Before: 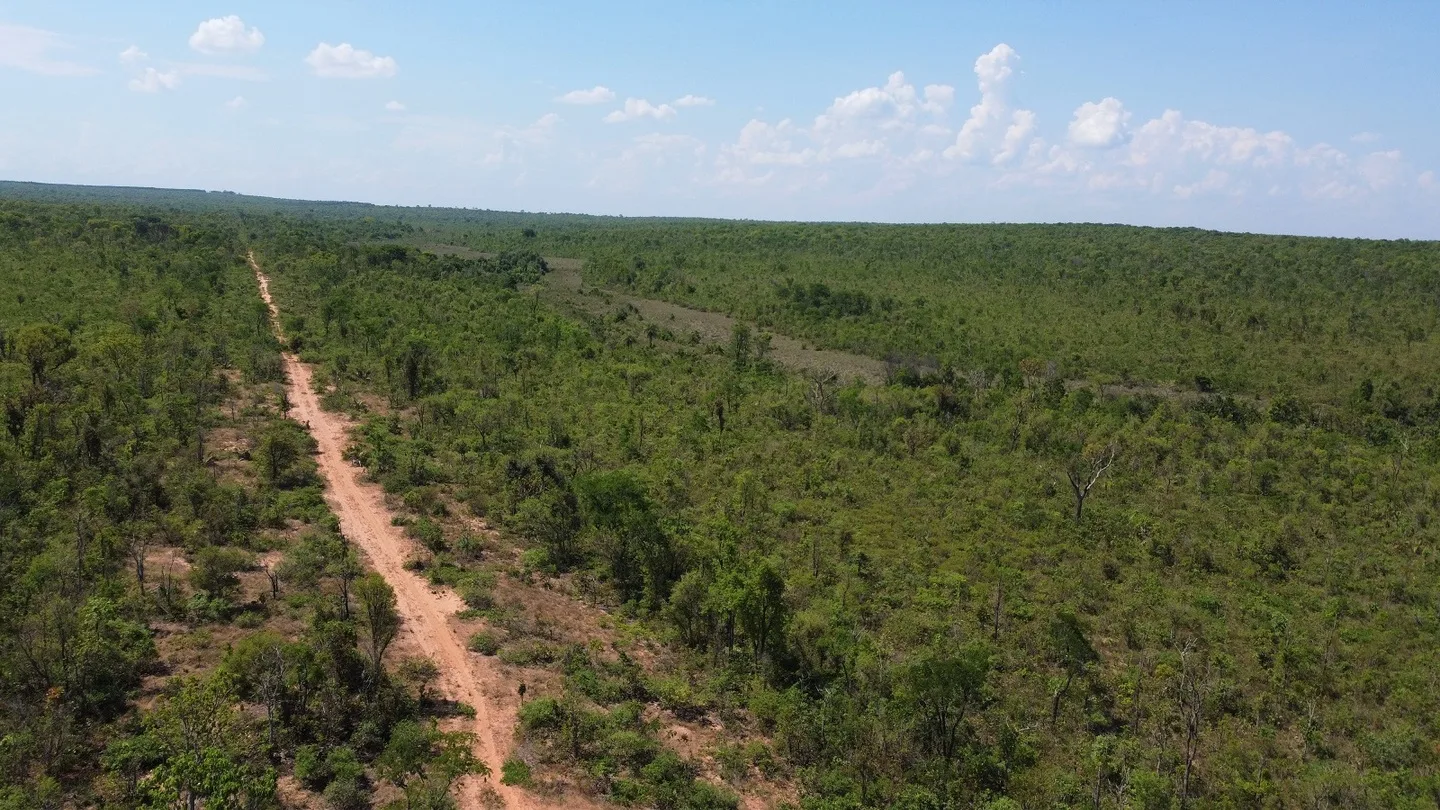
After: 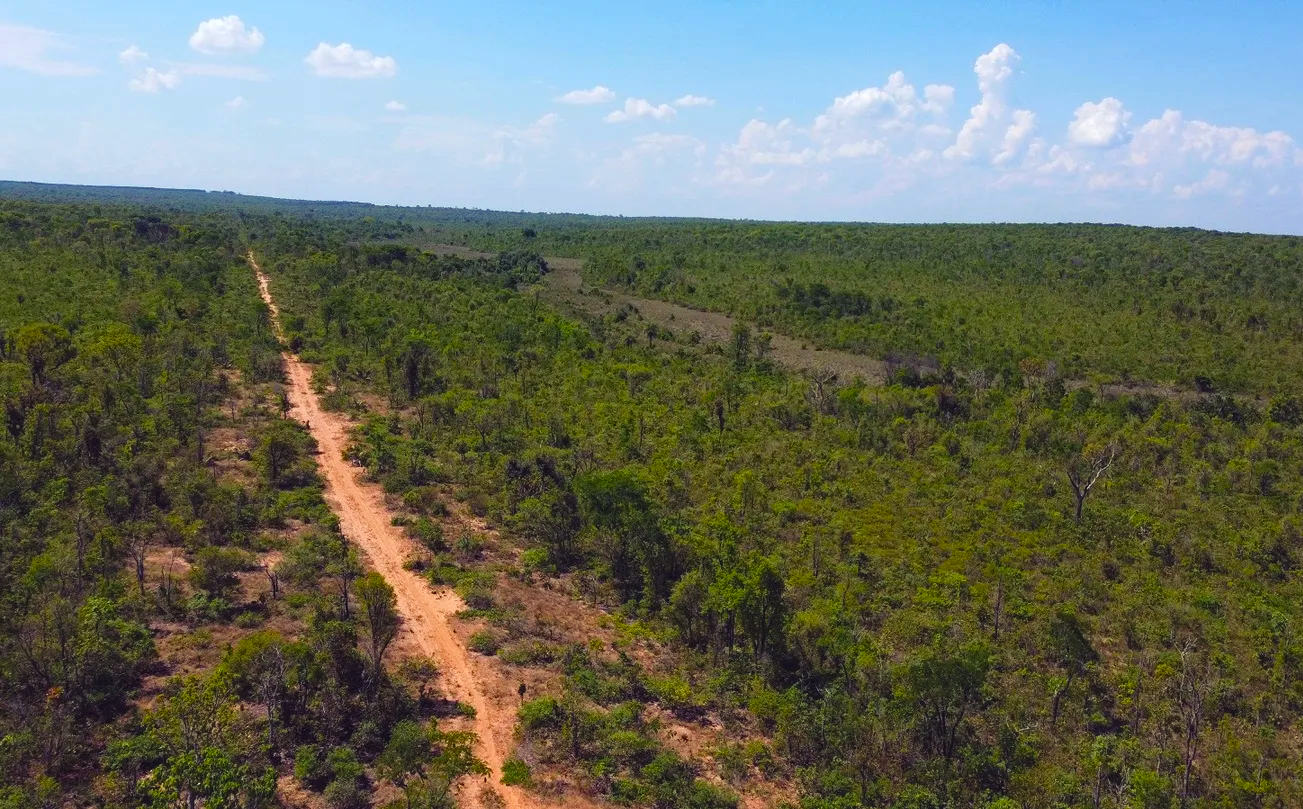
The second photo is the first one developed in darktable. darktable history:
local contrast: highlights 104%, shadows 103%, detail 119%, midtone range 0.2
color balance rgb: shadows lift › luminance -21.77%, shadows lift › chroma 9.002%, shadows lift › hue 283.93°, global offset › luminance 0.765%, perceptual saturation grading › global saturation 37.221%, perceptual saturation grading › shadows 35.349%
crop: right 9.481%, bottom 0.02%
haze removal: adaptive false
